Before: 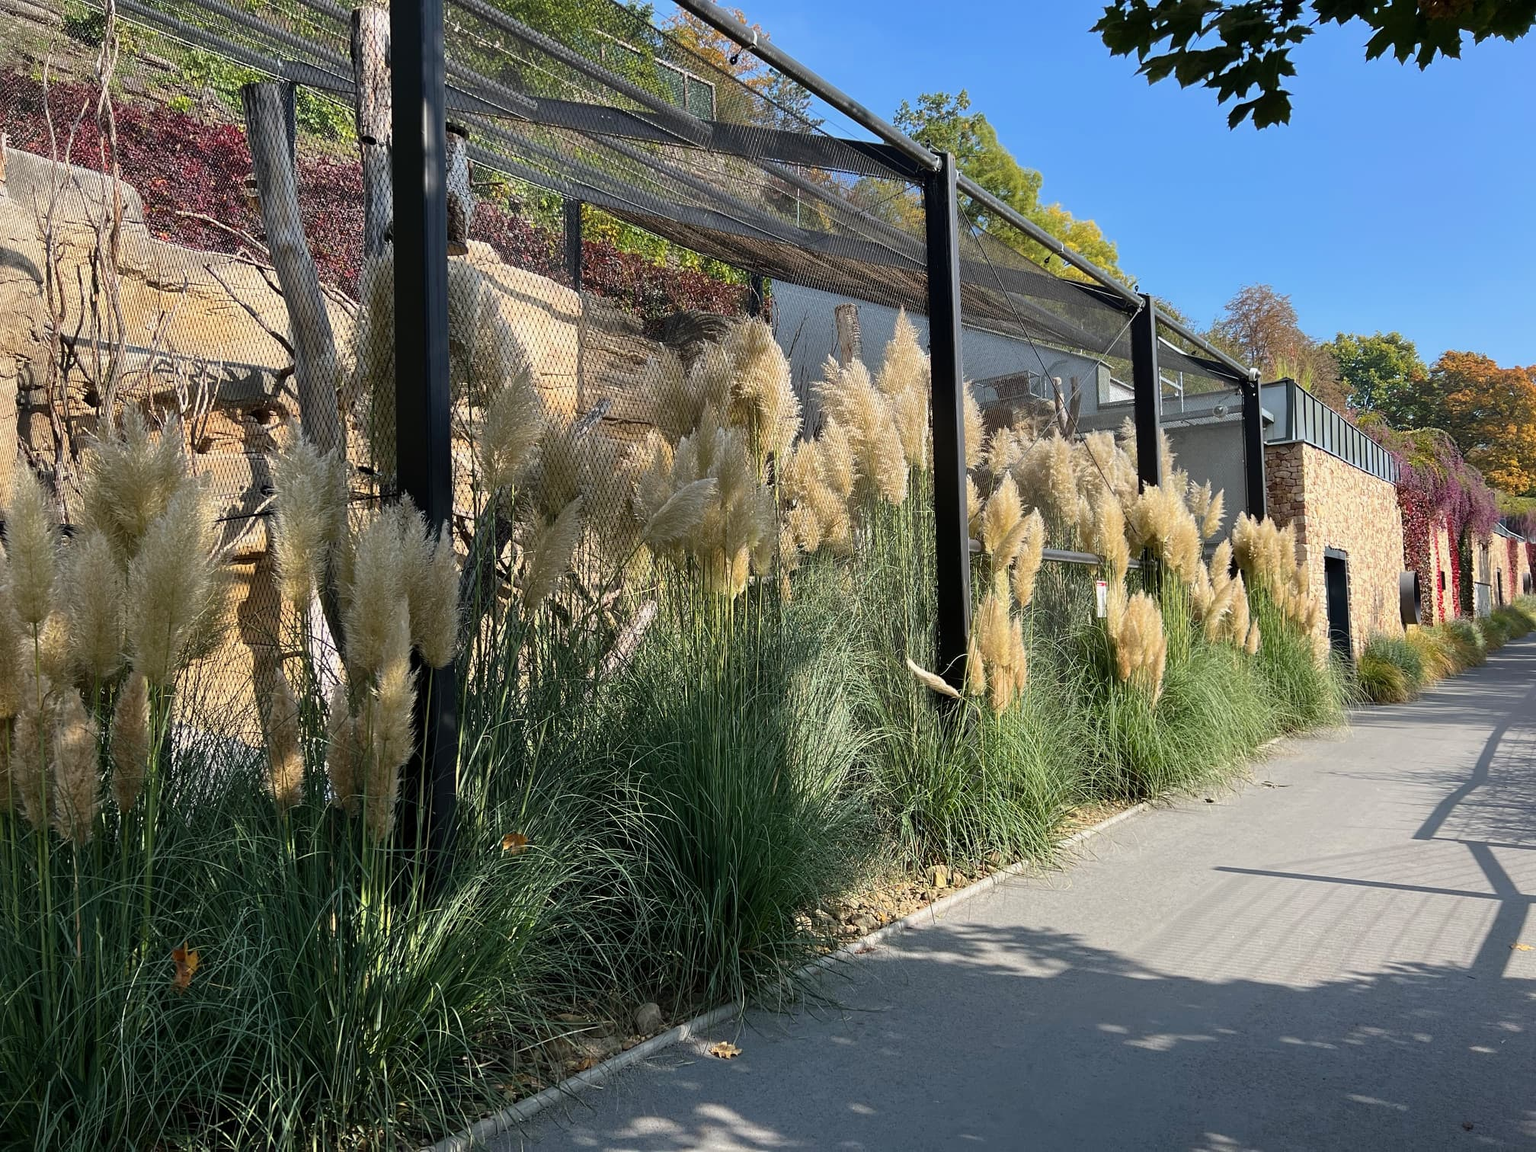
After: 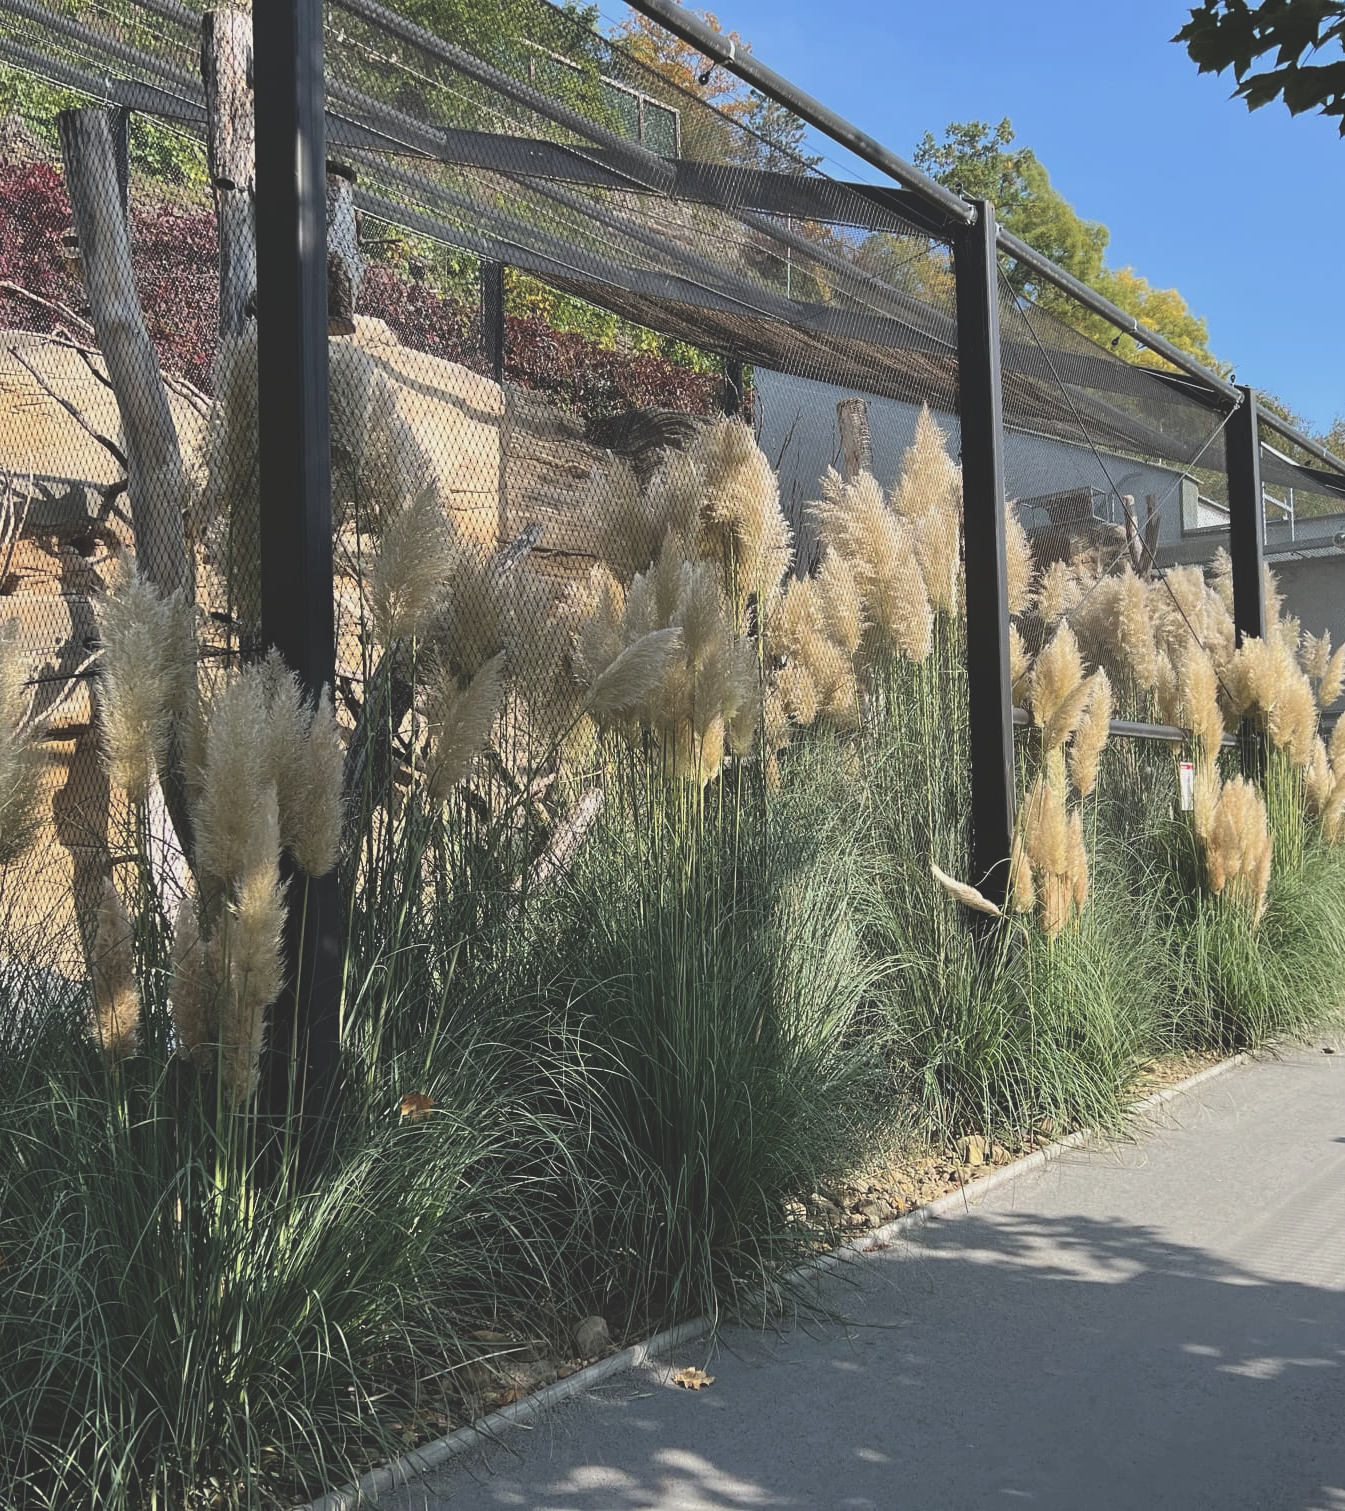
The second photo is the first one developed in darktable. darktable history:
crop and rotate: left 12.866%, right 20.412%
tone curve: curves: ch0 [(0, 0) (0.003, 0.025) (0.011, 0.025) (0.025, 0.029) (0.044, 0.035) (0.069, 0.053) (0.1, 0.083) (0.136, 0.118) (0.177, 0.163) (0.224, 0.22) (0.277, 0.295) (0.335, 0.371) (0.399, 0.444) (0.468, 0.524) (0.543, 0.618) (0.623, 0.702) (0.709, 0.79) (0.801, 0.89) (0.898, 0.973) (1, 1)], color space Lab, independent channels, preserve colors none
exposure: black level correction -0.037, exposure -0.495 EV, compensate highlight preservation false
